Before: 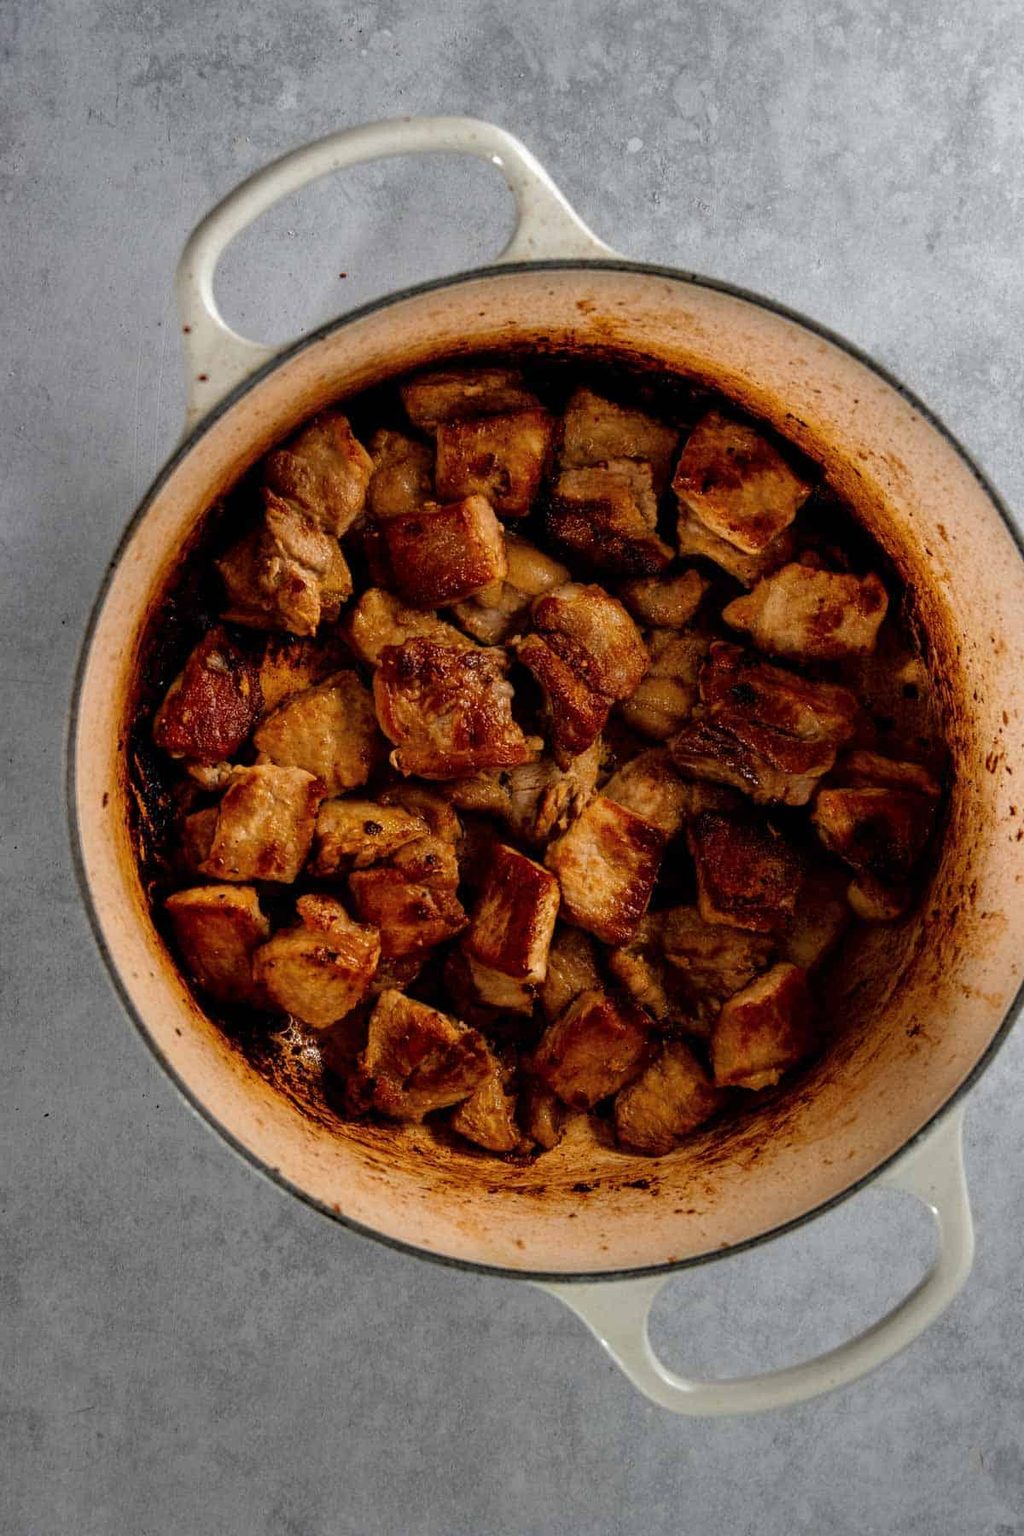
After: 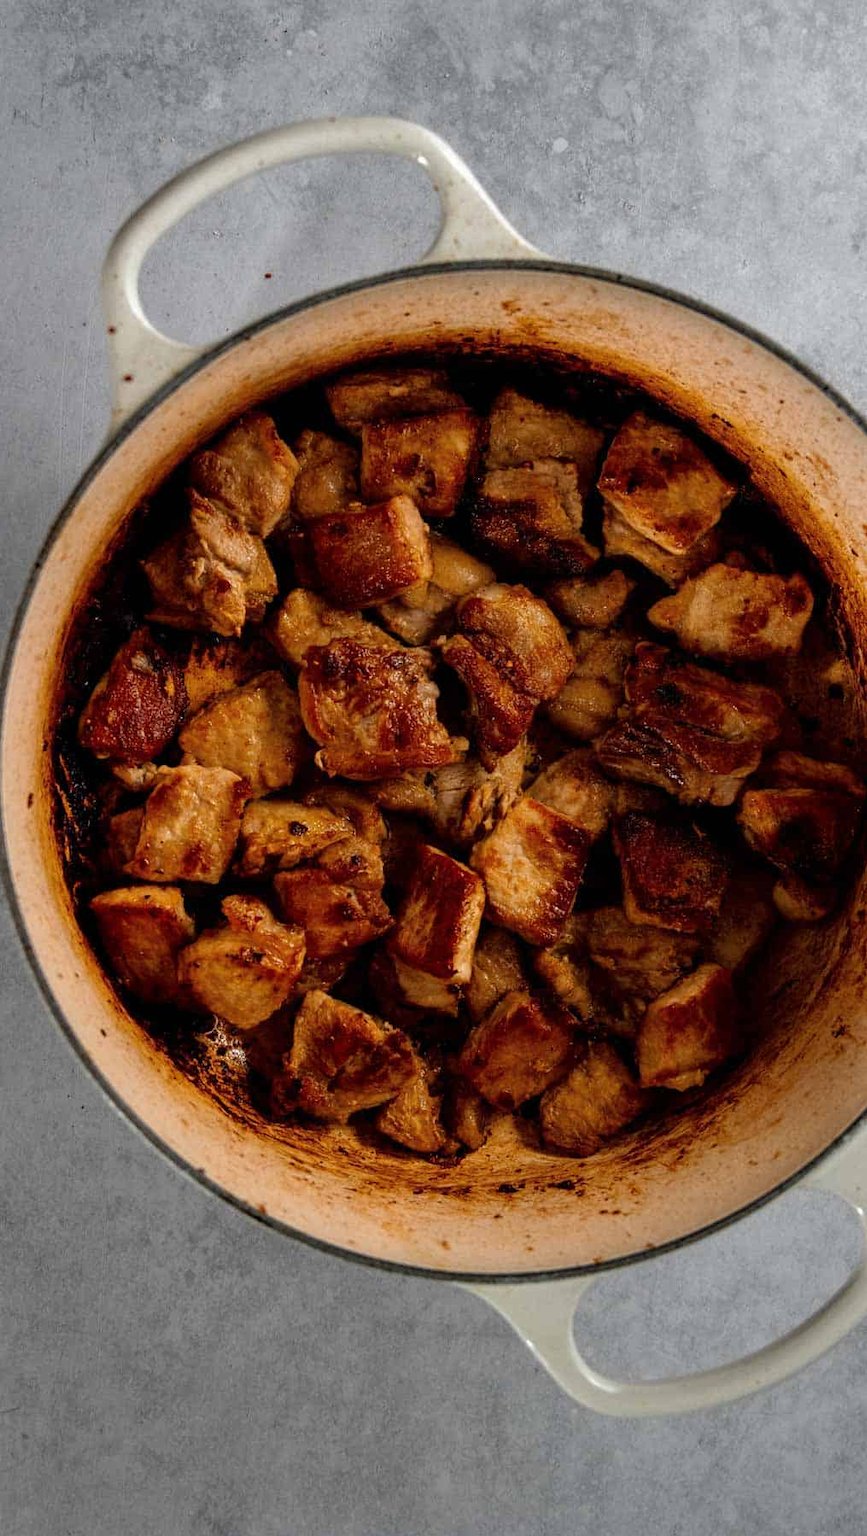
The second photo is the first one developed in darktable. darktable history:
crop: left 7.4%, right 7.856%
